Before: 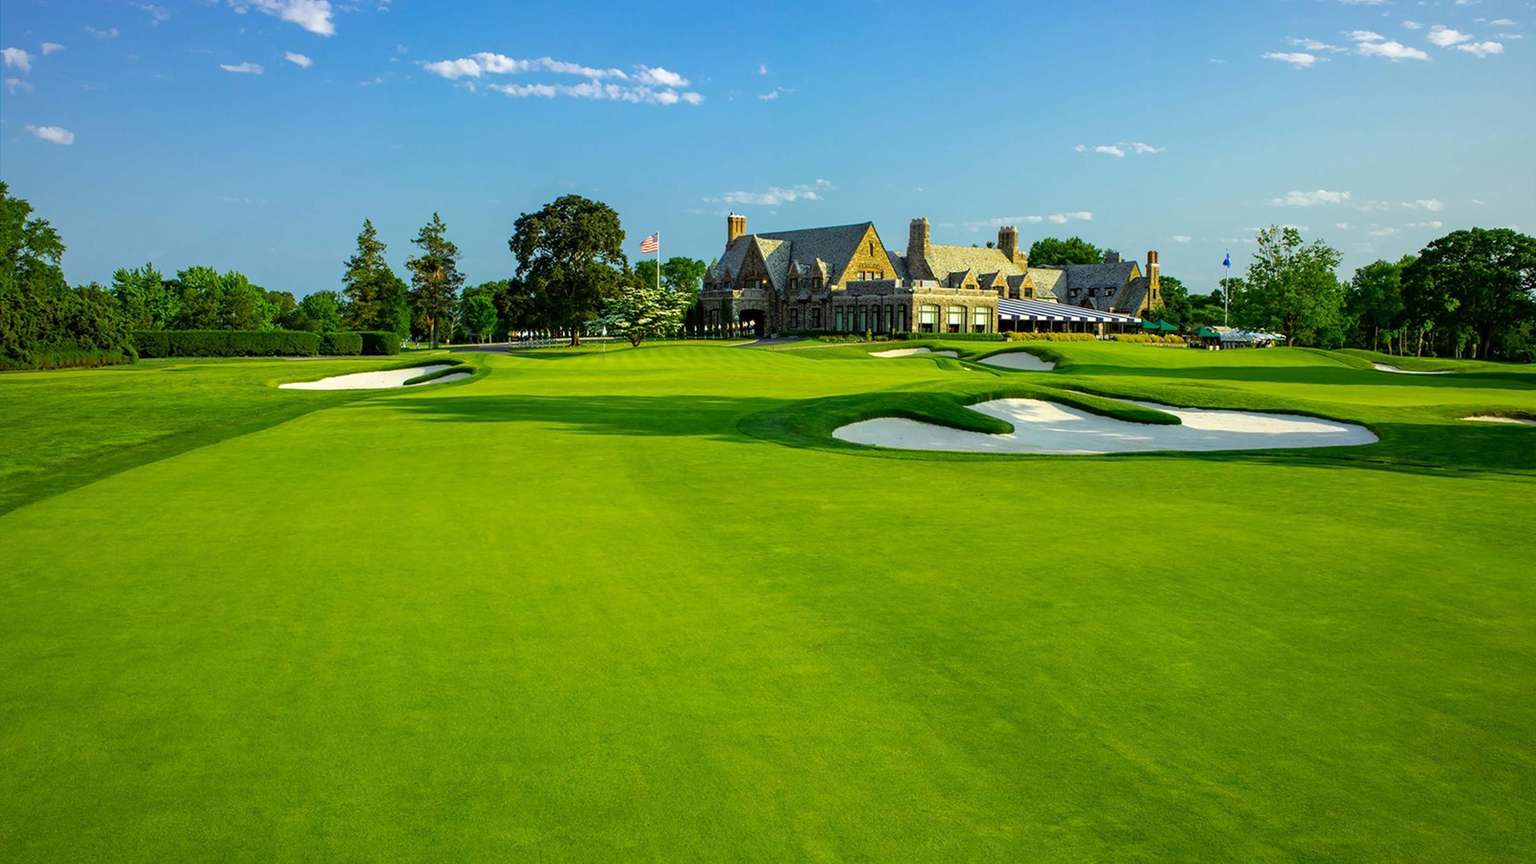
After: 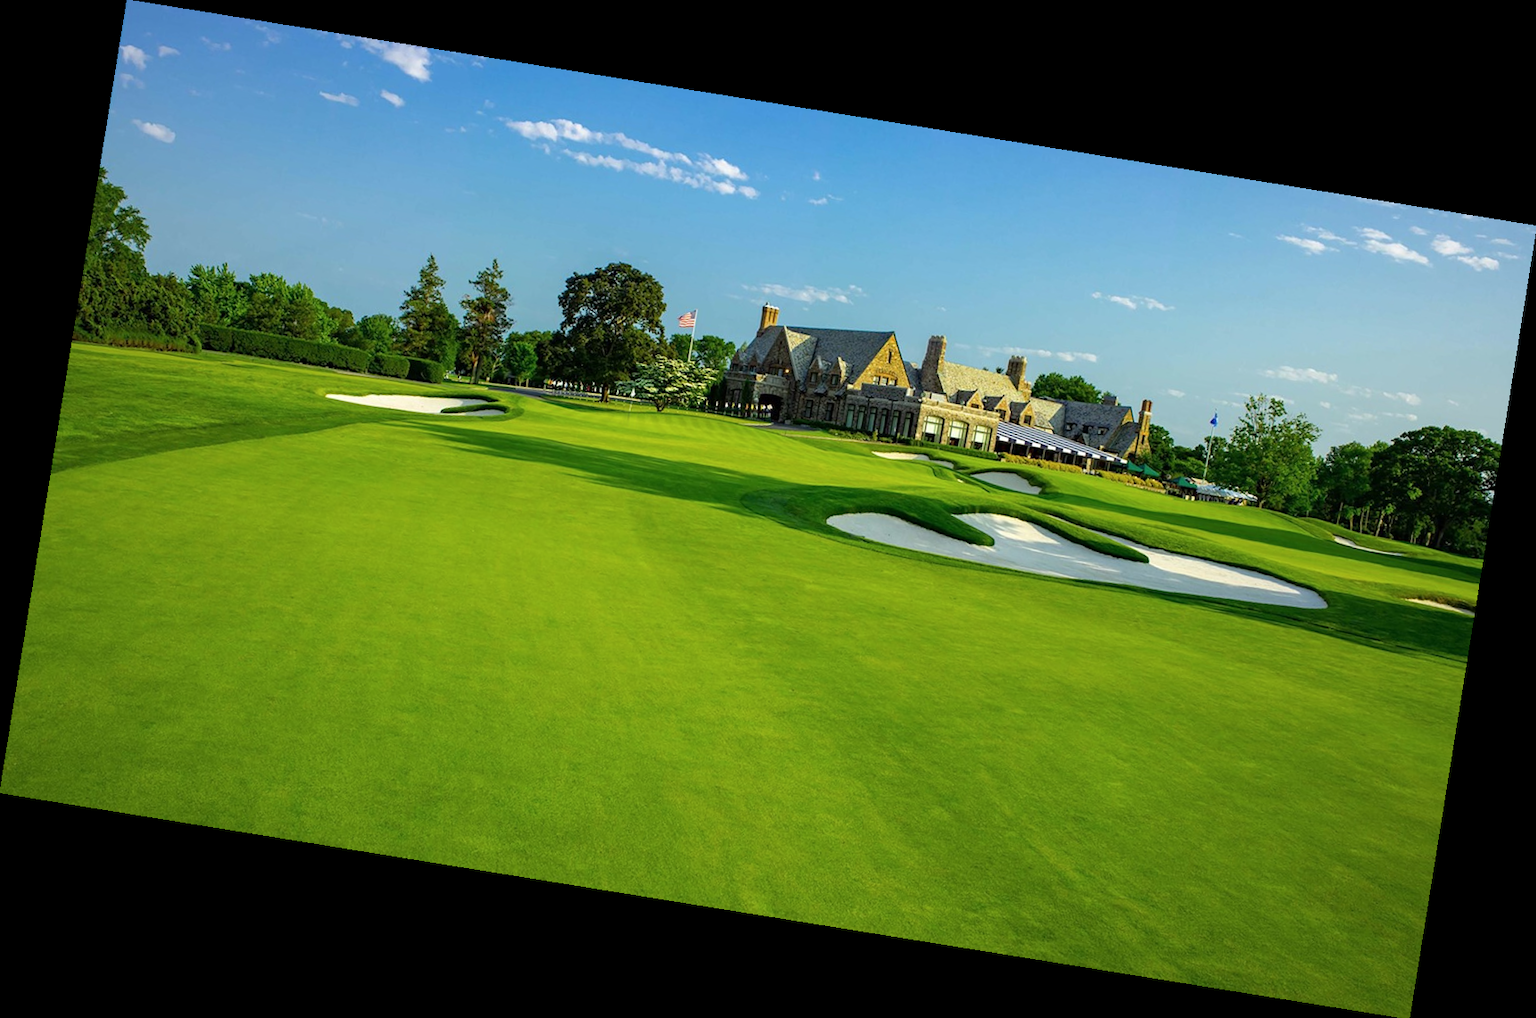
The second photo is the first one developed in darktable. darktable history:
rotate and perspective: rotation 9.12°, automatic cropping off
contrast brightness saturation: saturation -0.04
